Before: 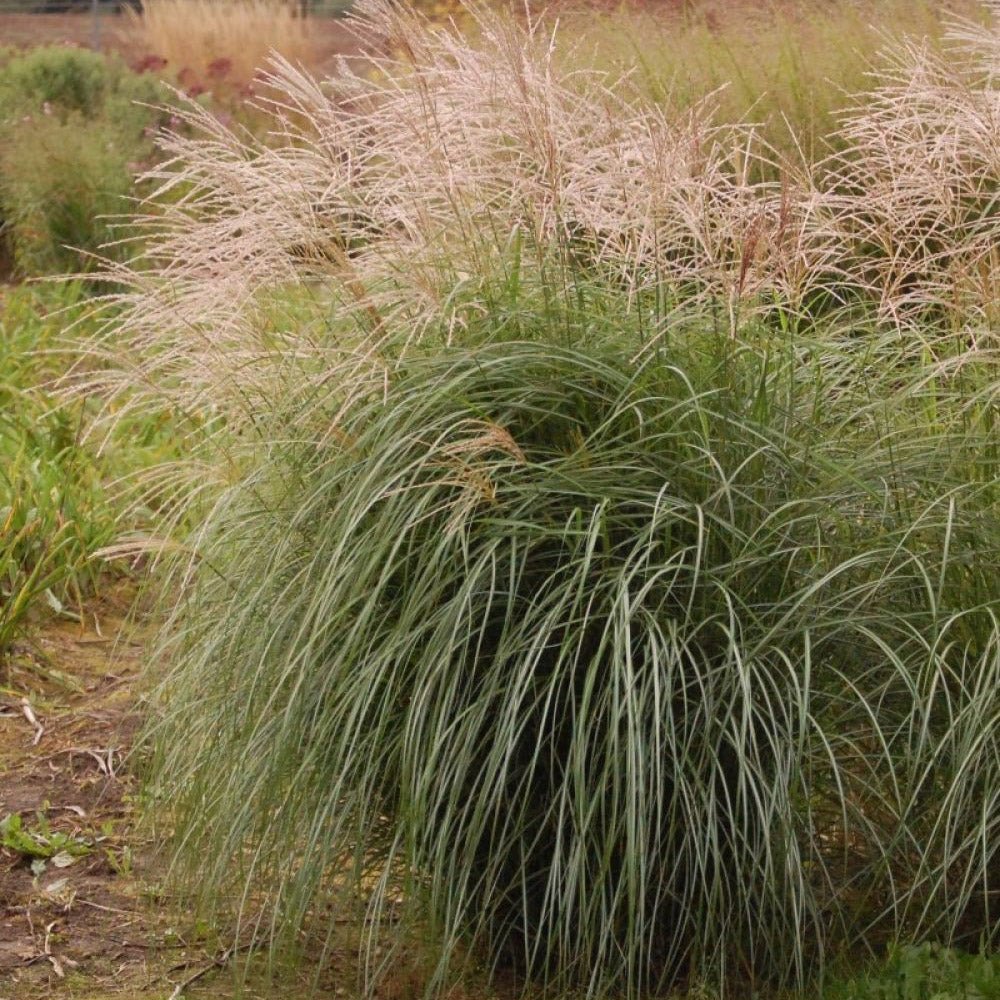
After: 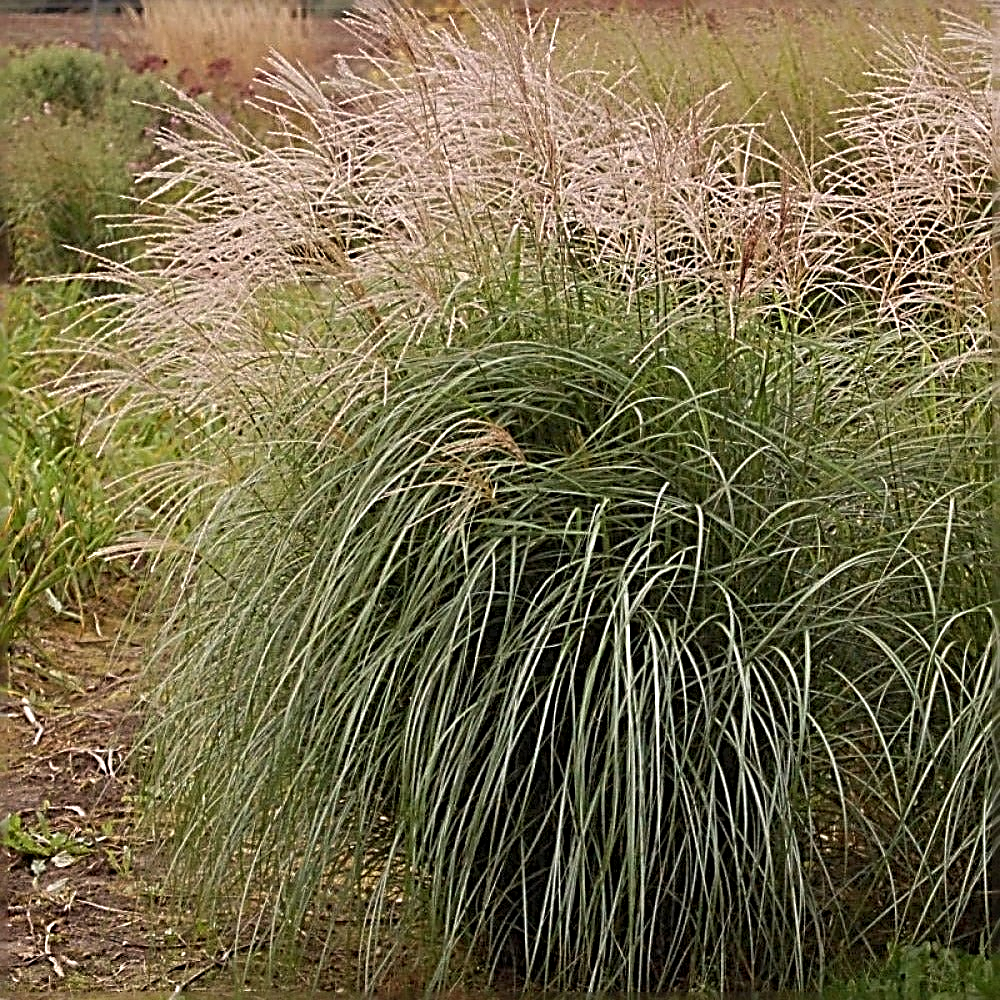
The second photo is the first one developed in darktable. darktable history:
exposure: exposure -0.157 EV, compensate highlight preservation false
sharpen: radius 3.158, amount 1.731
